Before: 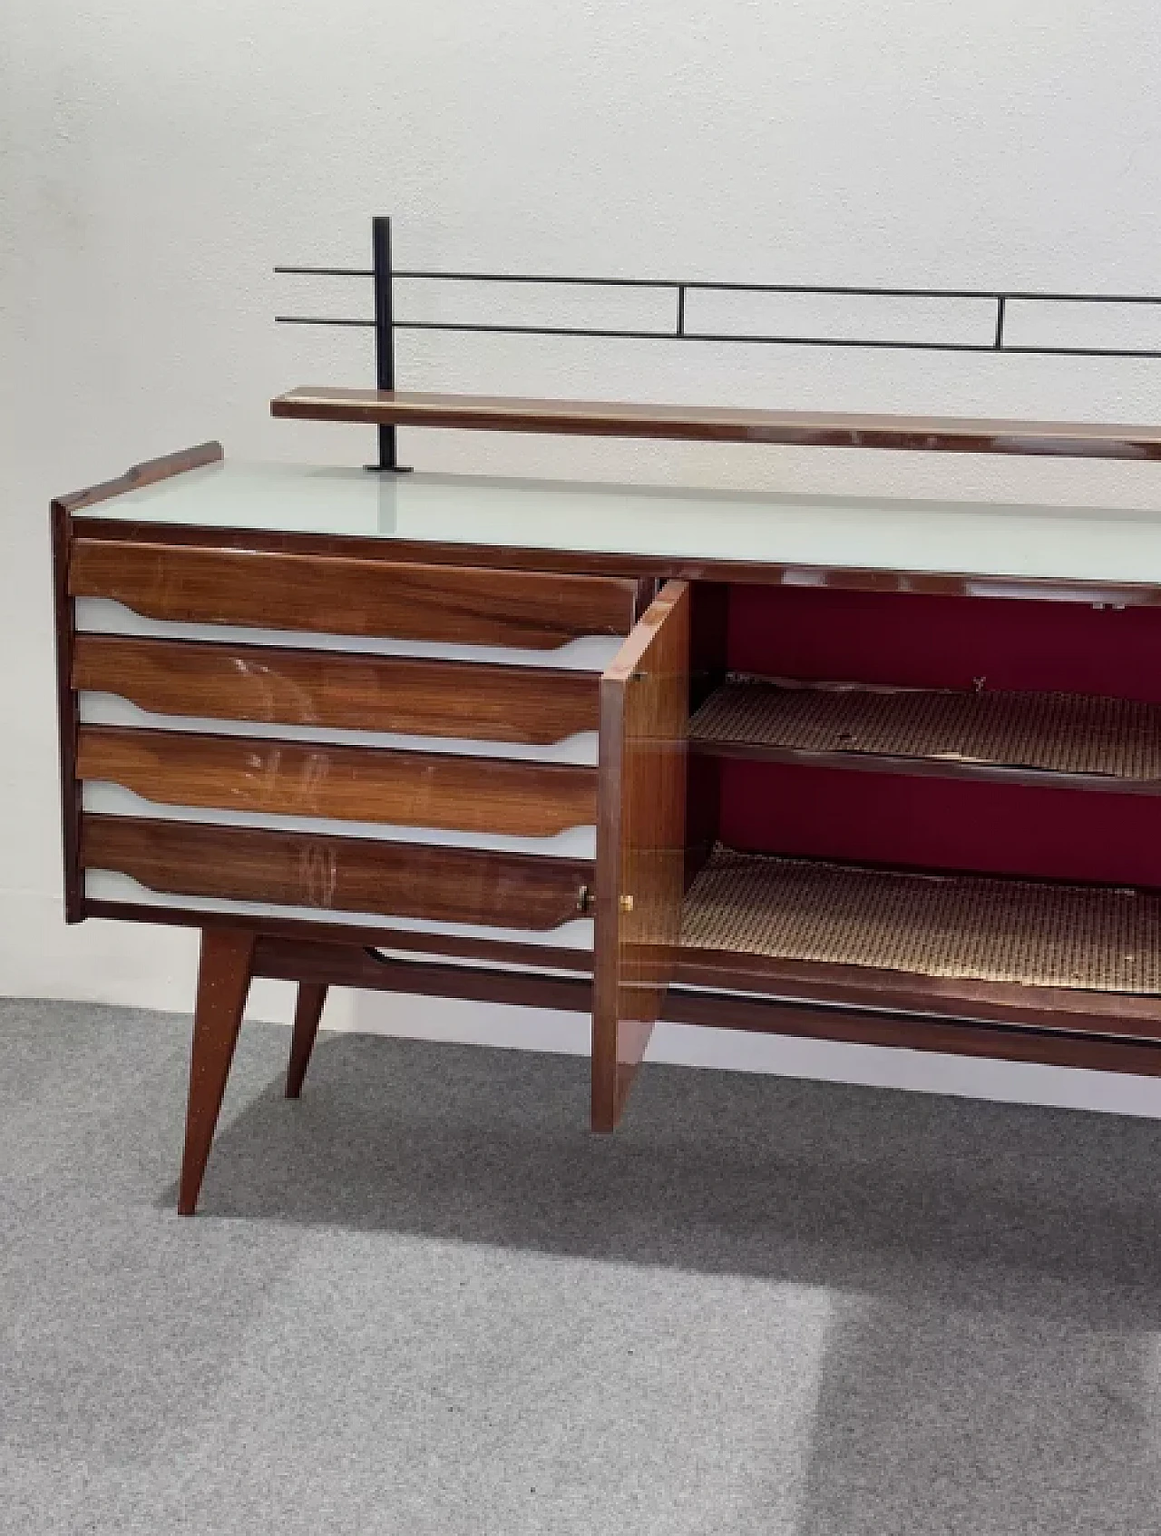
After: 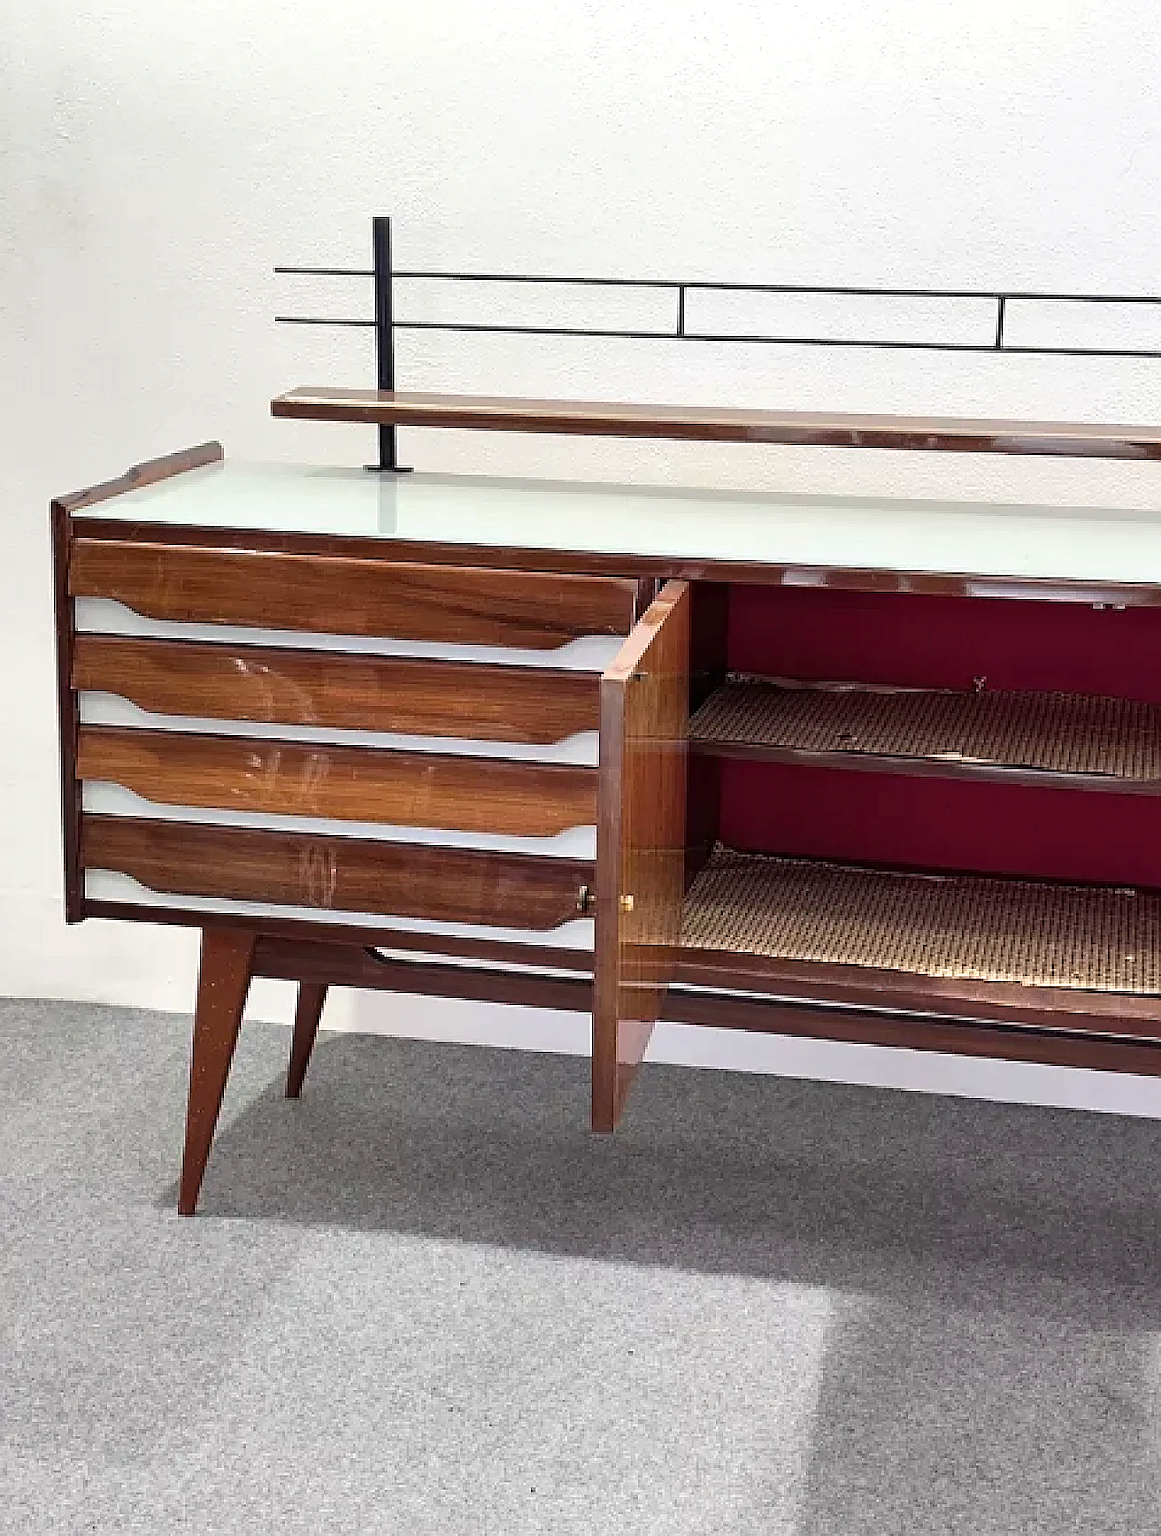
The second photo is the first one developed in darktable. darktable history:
exposure: black level correction 0, exposure 0.499 EV, compensate highlight preservation false
sharpen: on, module defaults
